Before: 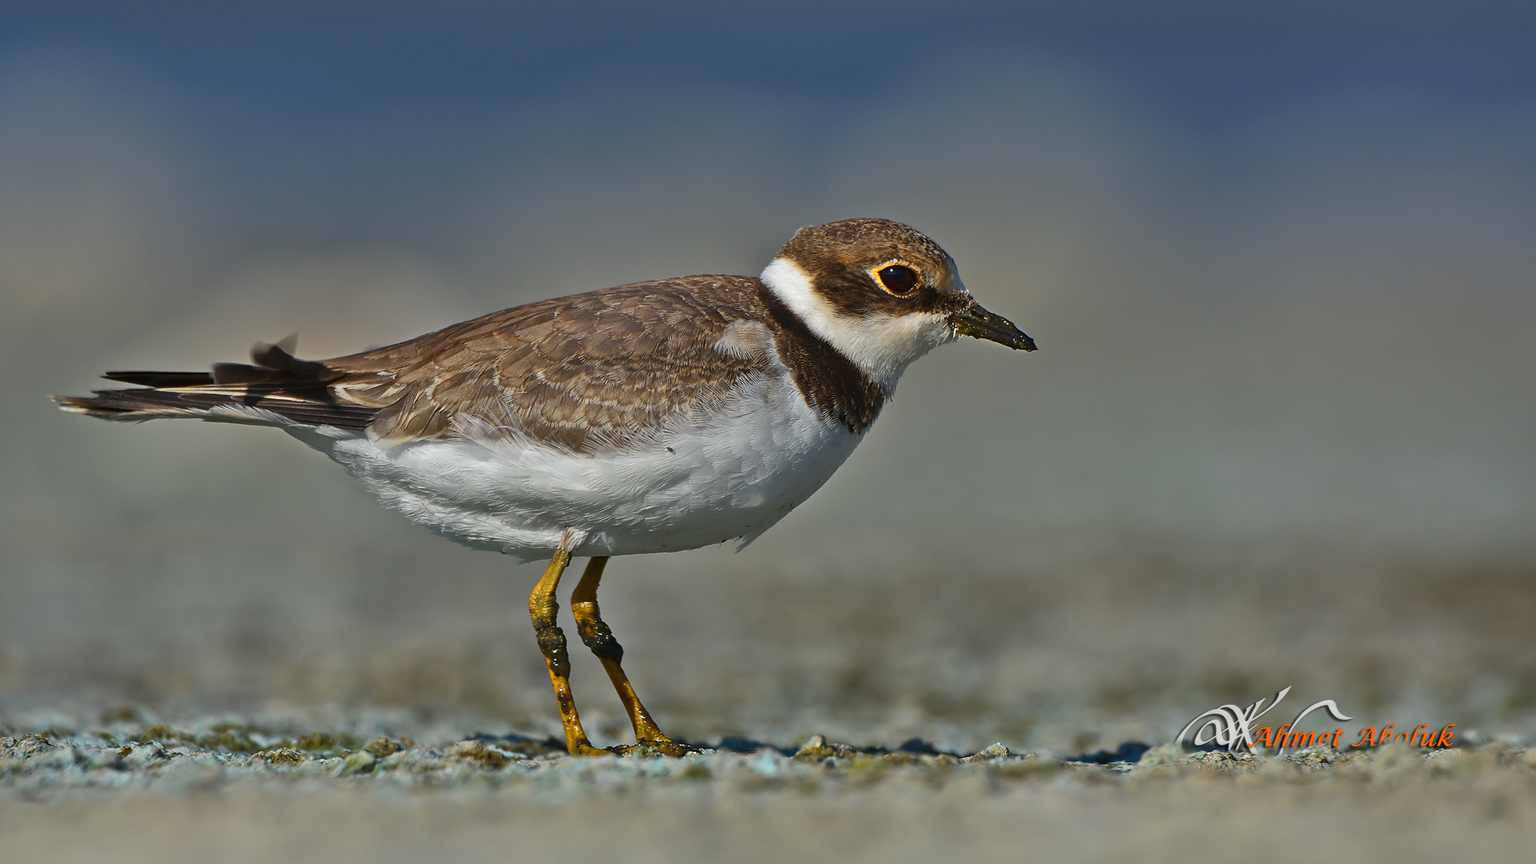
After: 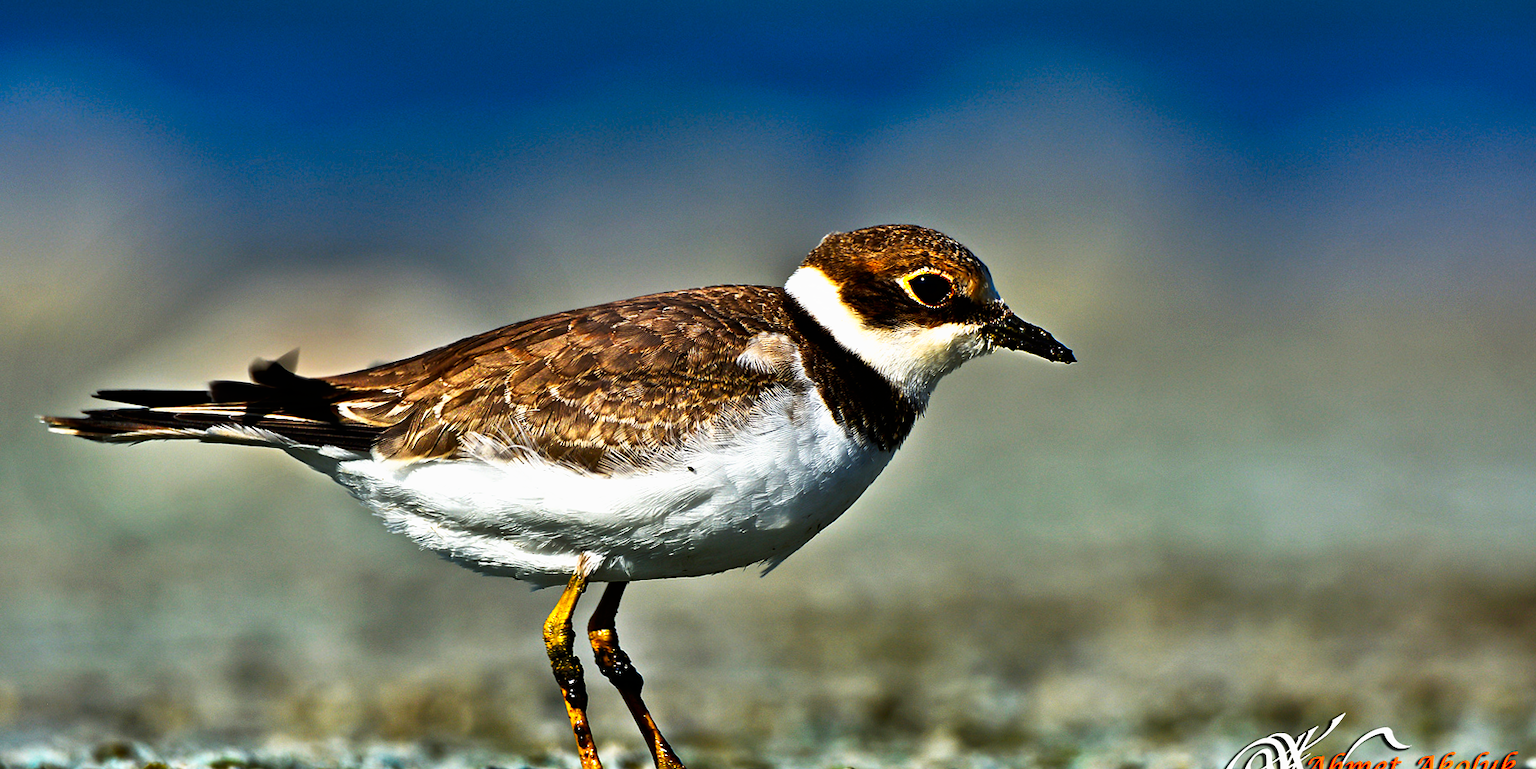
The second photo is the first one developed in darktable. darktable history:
crop and rotate: angle 0.361°, left 0.302%, right 3.453%, bottom 14.318%
tone curve: curves: ch0 [(0, 0) (0.003, 0) (0.011, 0) (0.025, 0) (0.044, 0.001) (0.069, 0.003) (0.1, 0.003) (0.136, 0.006) (0.177, 0.014) (0.224, 0.056) (0.277, 0.128) (0.335, 0.218) (0.399, 0.346) (0.468, 0.512) (0.543, 0.713) (0.623, 0.898) (0.709, 0.987) (0.801, 0.99) (0.898, 0.99) (1, 1)], preserve colors none
